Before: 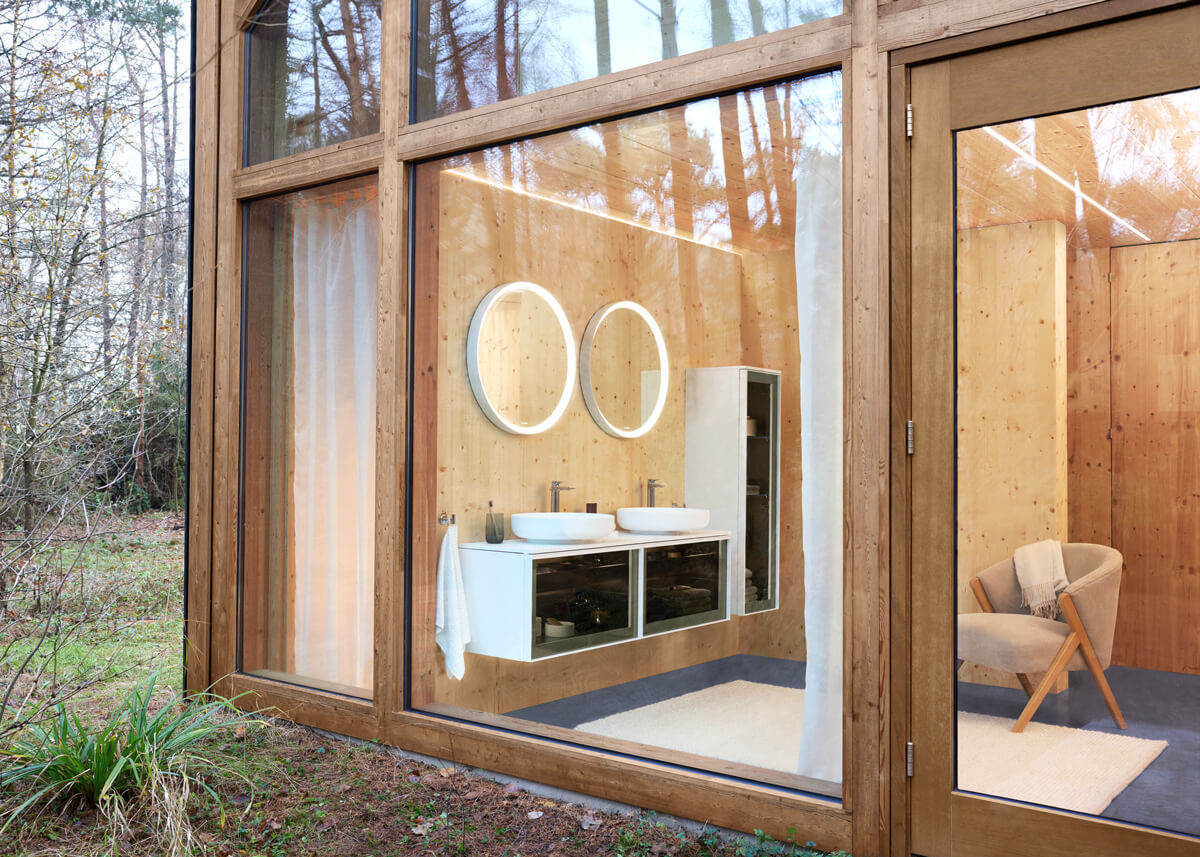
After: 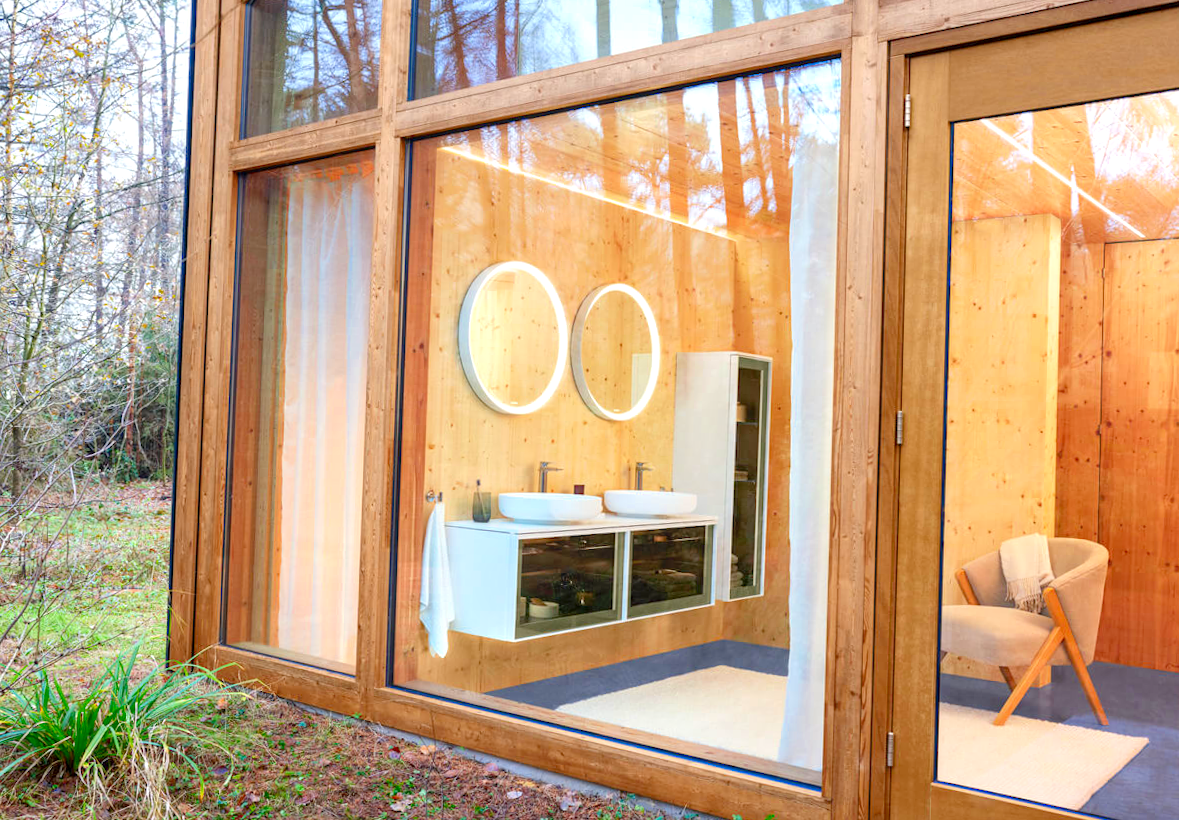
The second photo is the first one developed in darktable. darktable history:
rotate and perspective: rotation 1.57°, crop left 0.018, crop right 0.982, crop top 0.039, crop bottom 0.961
levels: levels [0, 0.43, 0.984]
local contrast: on, module defaults
color zones: curves: ch0 [(0, 0.613) (0.01, 0.613) (0.245, 0.448) (0.498, 0.529) (0.642, 0.665) (0.879, 0.777) (0.99, 0.613)]; ch1 [(0, 0) (0.143, 0) (0.286, 0) (0.429, 0) (0.571, 0) (0.714, 0) (0.857, 0)], mix -138.01%
